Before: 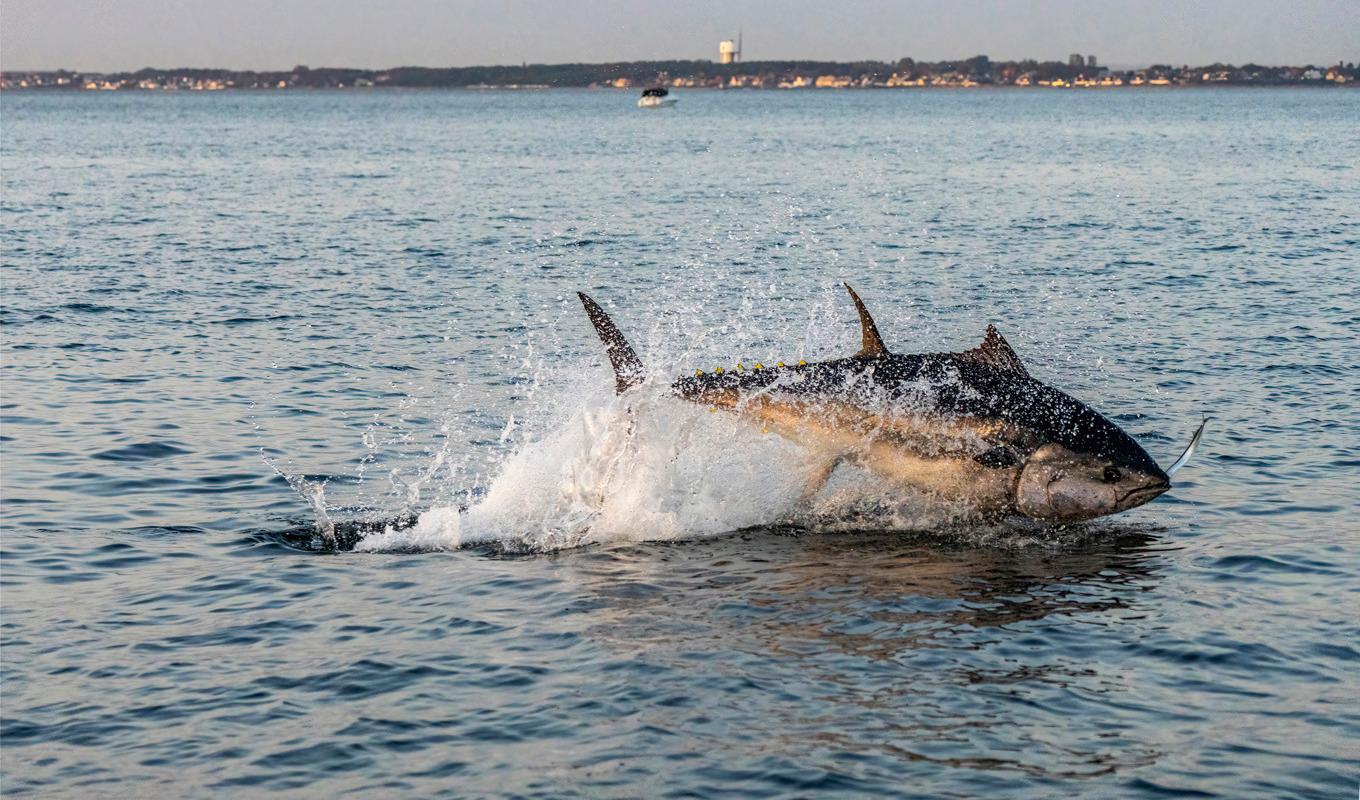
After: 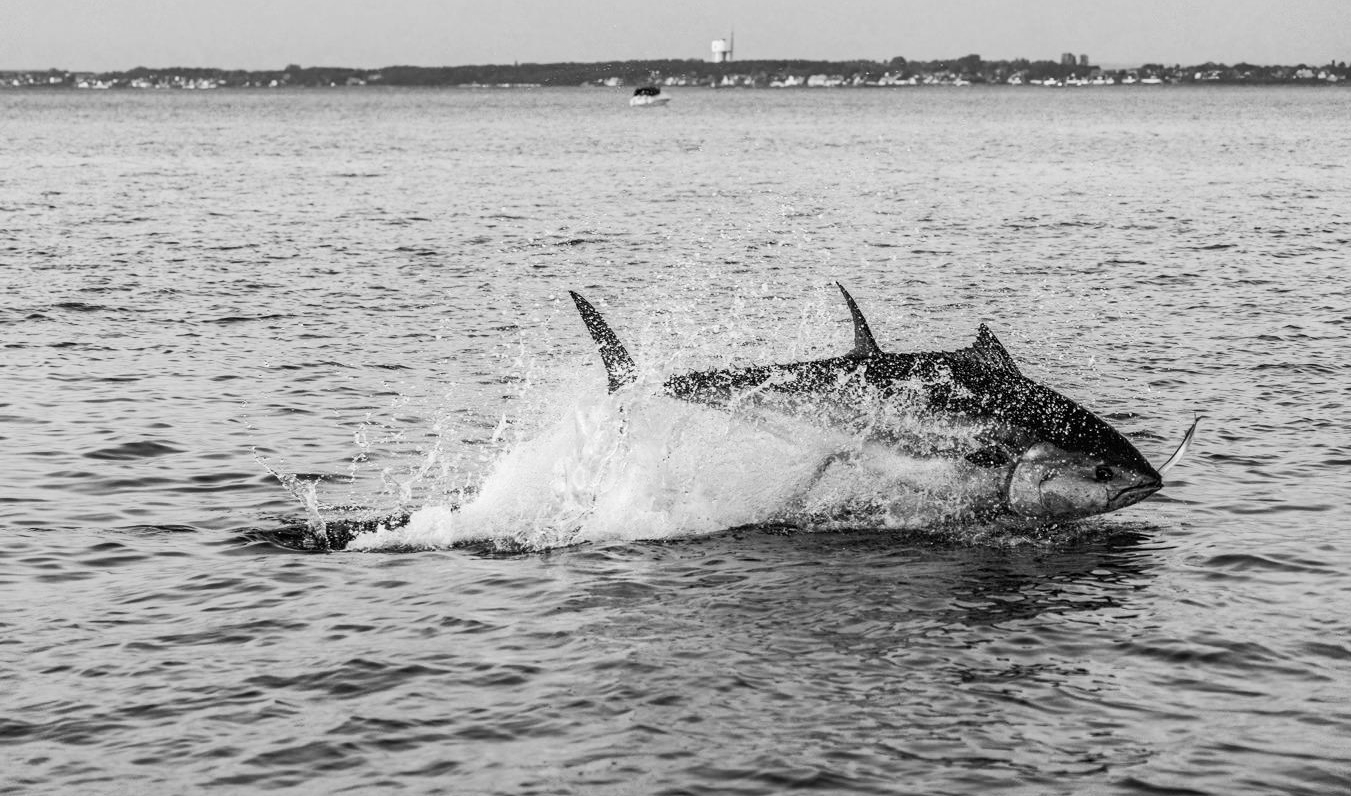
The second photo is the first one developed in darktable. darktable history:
monochrome: on, module defaults
tone curve: curves: ch0 [(0, 0) (0.003, 0.006) (0.011, 0.015) (0.025, 0.032) (0.044, 0.054) (0.069, 0.079) (0.1, 0.111) (0.136, 0.146) (0.177, 0.186) (0.224, 0.229) (0.277, 0.286) (0.335, 0.348) (0.399, 0.426) (0.468, 0.514) (0.543, 0.609) (0.623, 0.706) (0.709, 0.789) (0.801, 0.862) (0.898, 0.926) (1, 1)], preserve colors none
crop and rotate: left 0.614%, top 0.179%, bottom 0.309%
